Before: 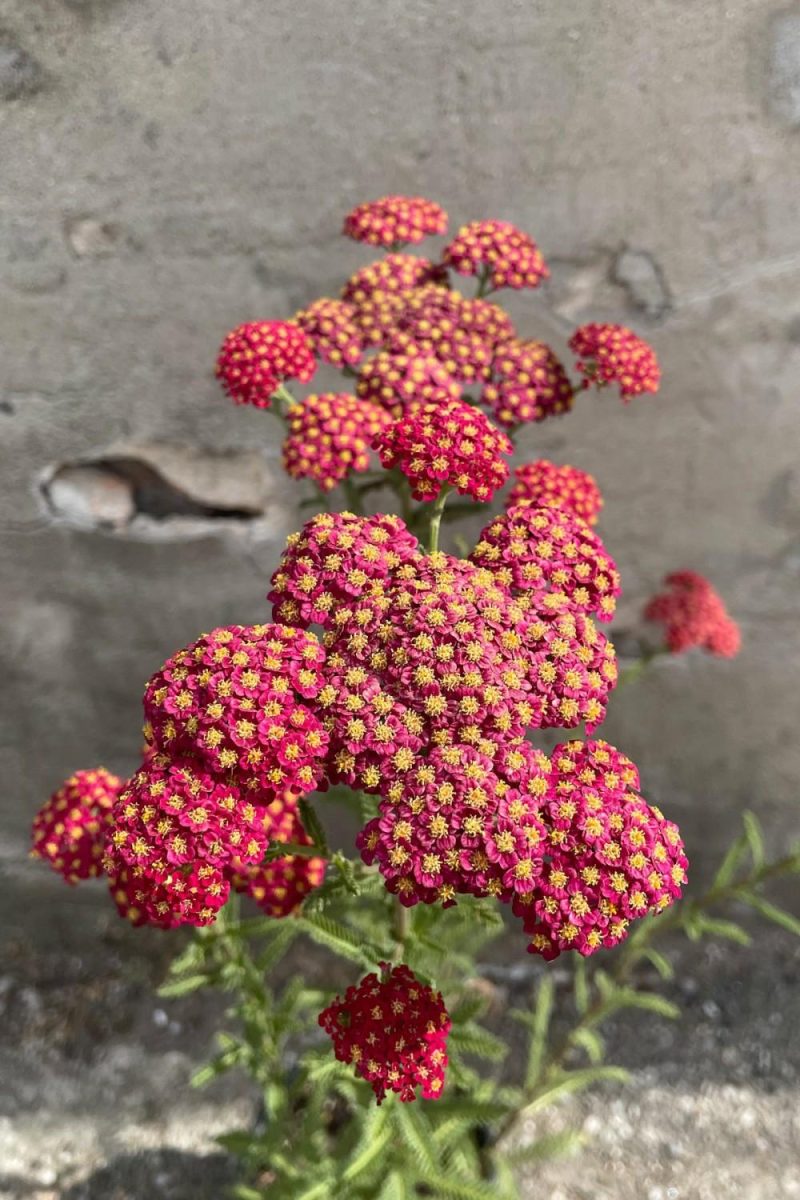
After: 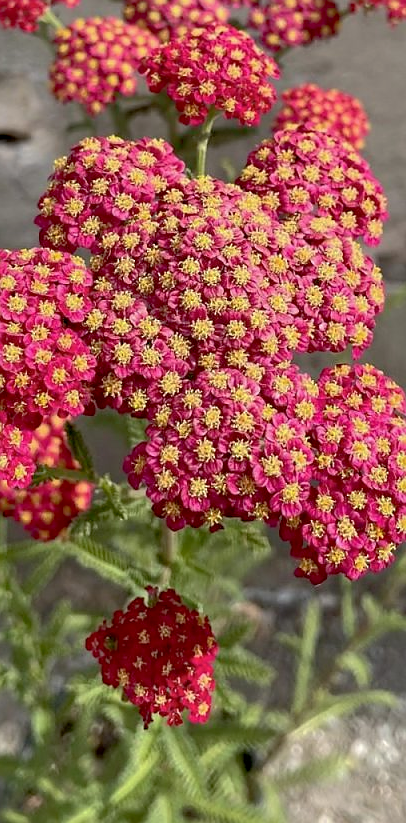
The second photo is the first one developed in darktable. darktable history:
exposure: black level correction 0.007, compensate exposure bias true, compensate highlight preservation false
crop and rotate: left 29.318%, top 31.356%, right 19.816%
color zones: curves: ch0 [(0, 0.5) (0.143, 0.52) (0.286, 0.5) (0.429, 0.5) (0.571, 0.5) (0.714, 0.5) (0.857, 0.5) (1, 0.5)]; ch1 [(0, 0.489) (0.155, 0.45) (0.286, 0.466) (0.429, 0.5) (0.571, 0.5) (0.714, 0.5) (0.857, 0.5) (1, 0.489)]
shadows and highlights: on, module defaults
sharpen: radius 0.977, amount 0.616
